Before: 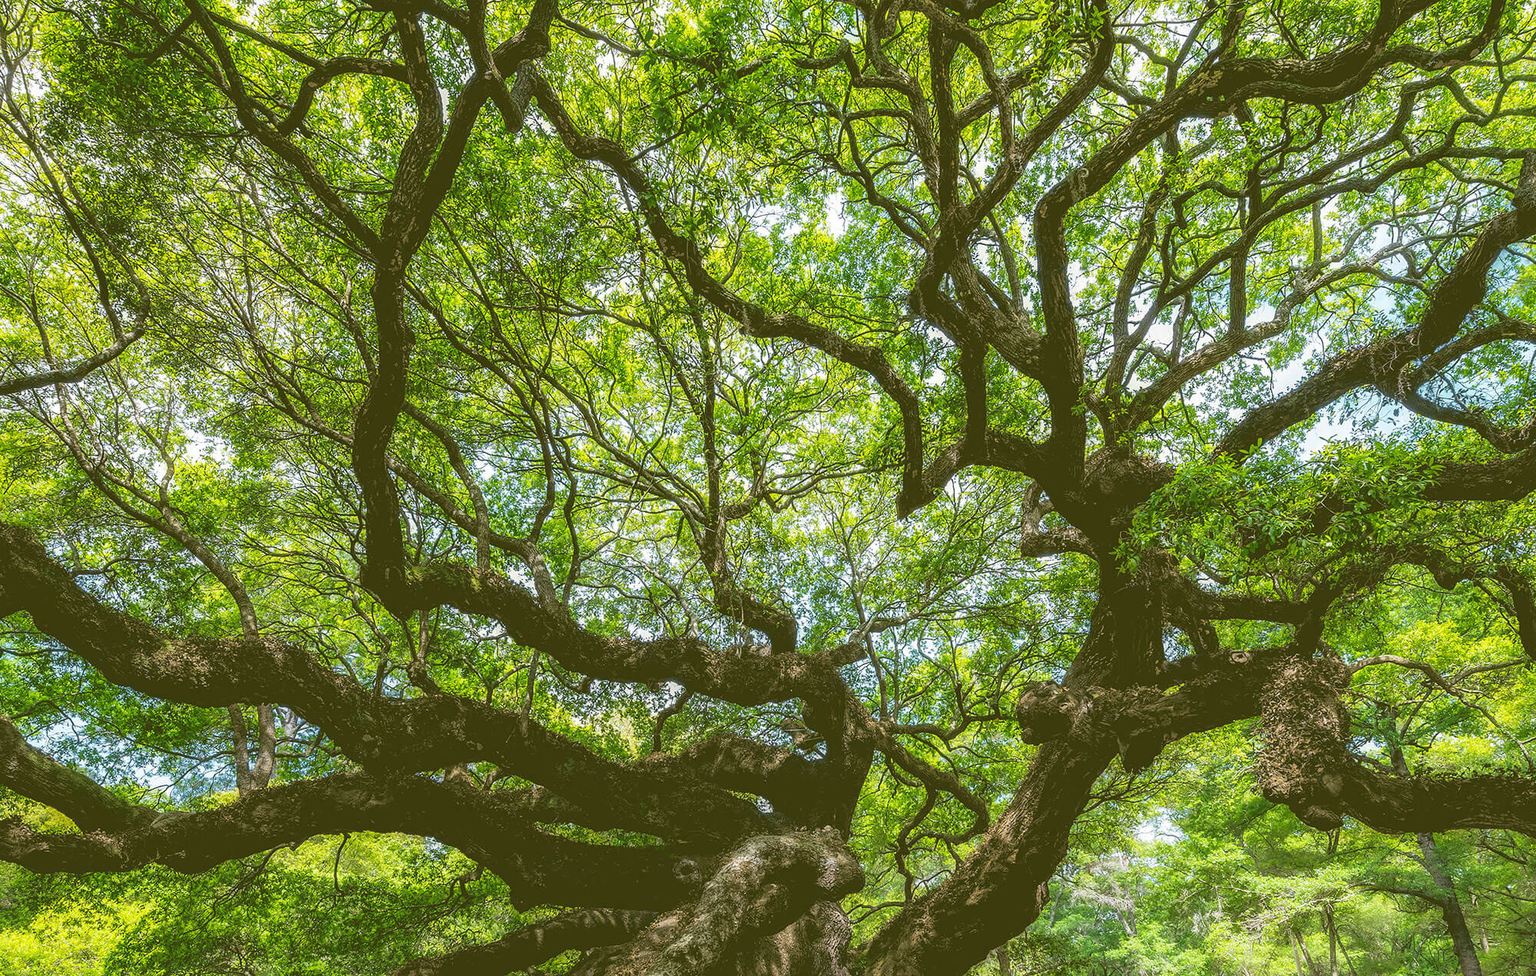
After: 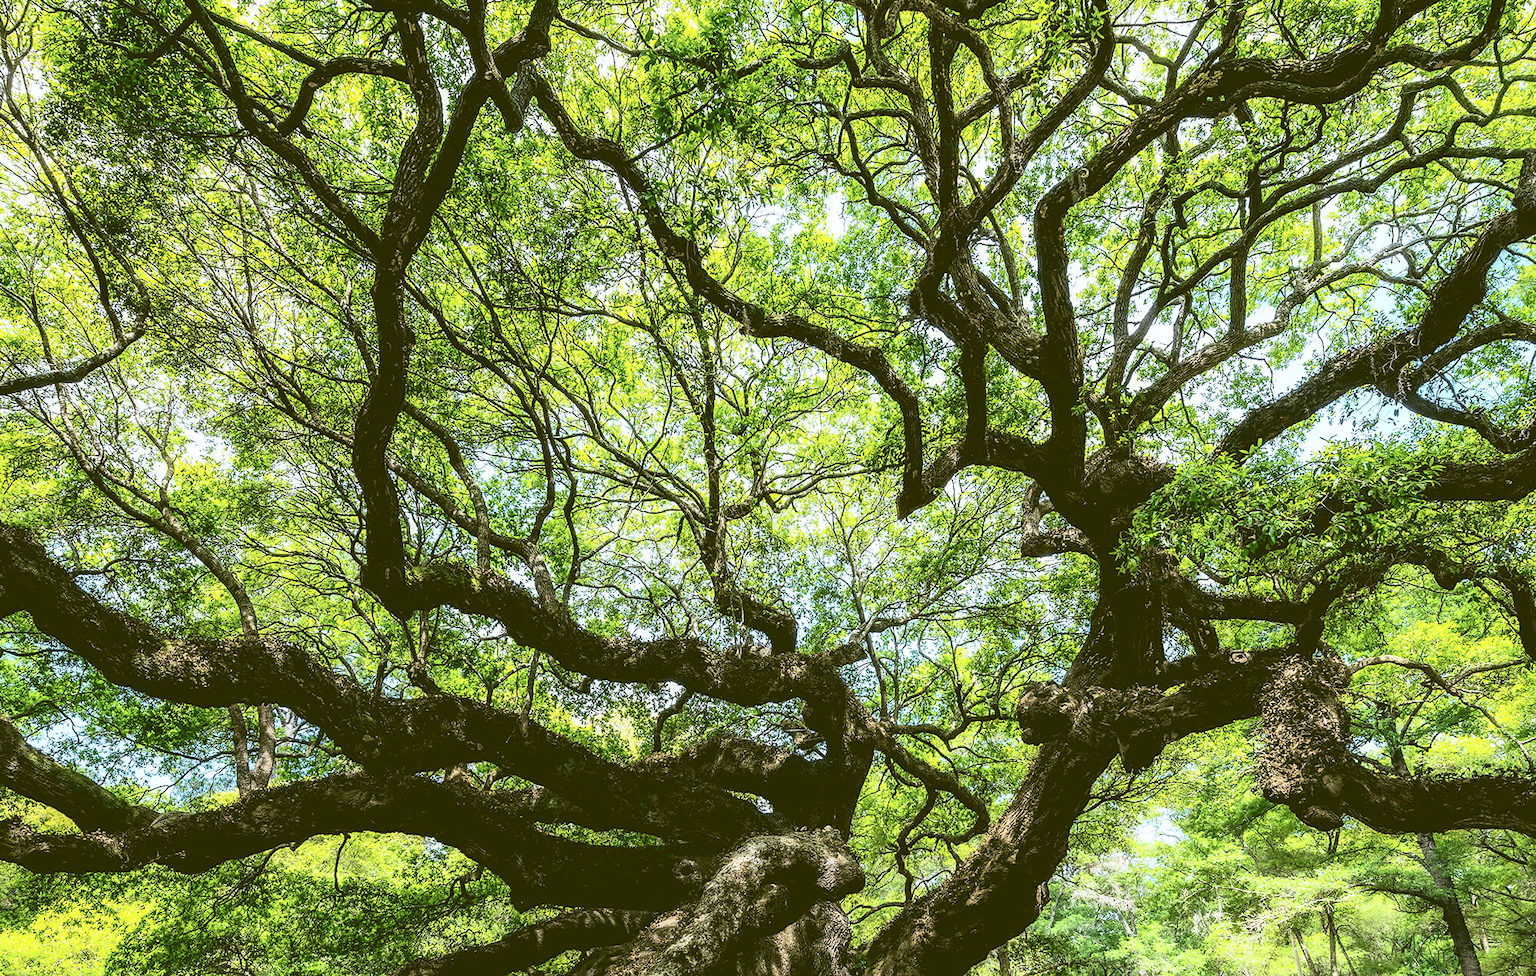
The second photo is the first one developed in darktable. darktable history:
contrast brightness saturation: contrast 0.39, brightness 0.1
white balance: red 0.988, blue 1.017
